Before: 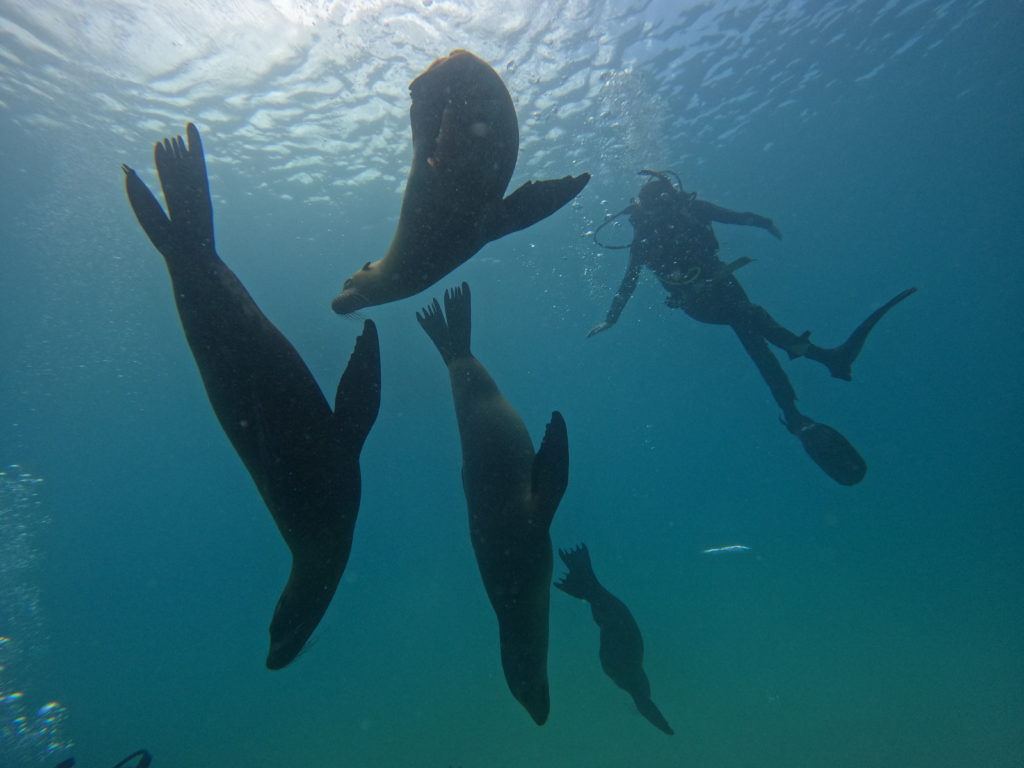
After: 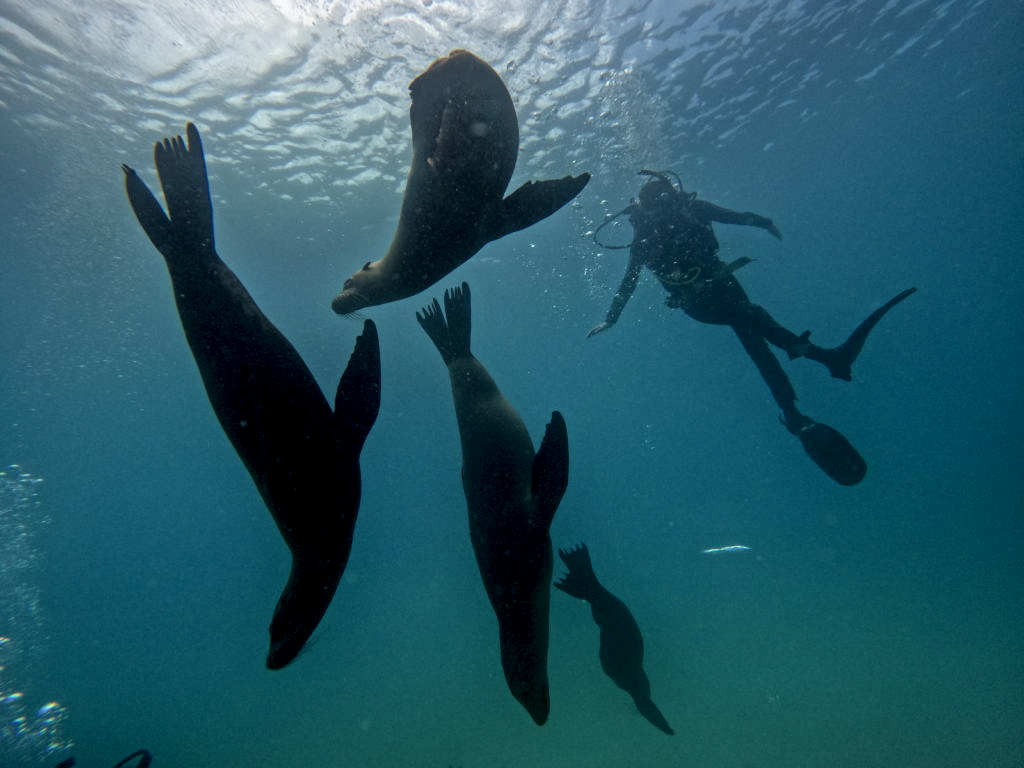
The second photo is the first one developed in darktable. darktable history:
tone equalizer: -8 EV -2 EV, -7 EV -2 EV, -6 EV -2 EV, -5 EV -2 EV, -4 EV -2 EV, -3 EV -2 EV, -2 EV -2 EV, -1 EV -1.63 EV, +0 EV -2 EV
local contrast: highlights 65%, shadows 54%, detail 169%, midtone range 0.514
exposure: black level correction 0, exposure 1.5 EV, compensate exposure bias true, compensate highlight preservation false
